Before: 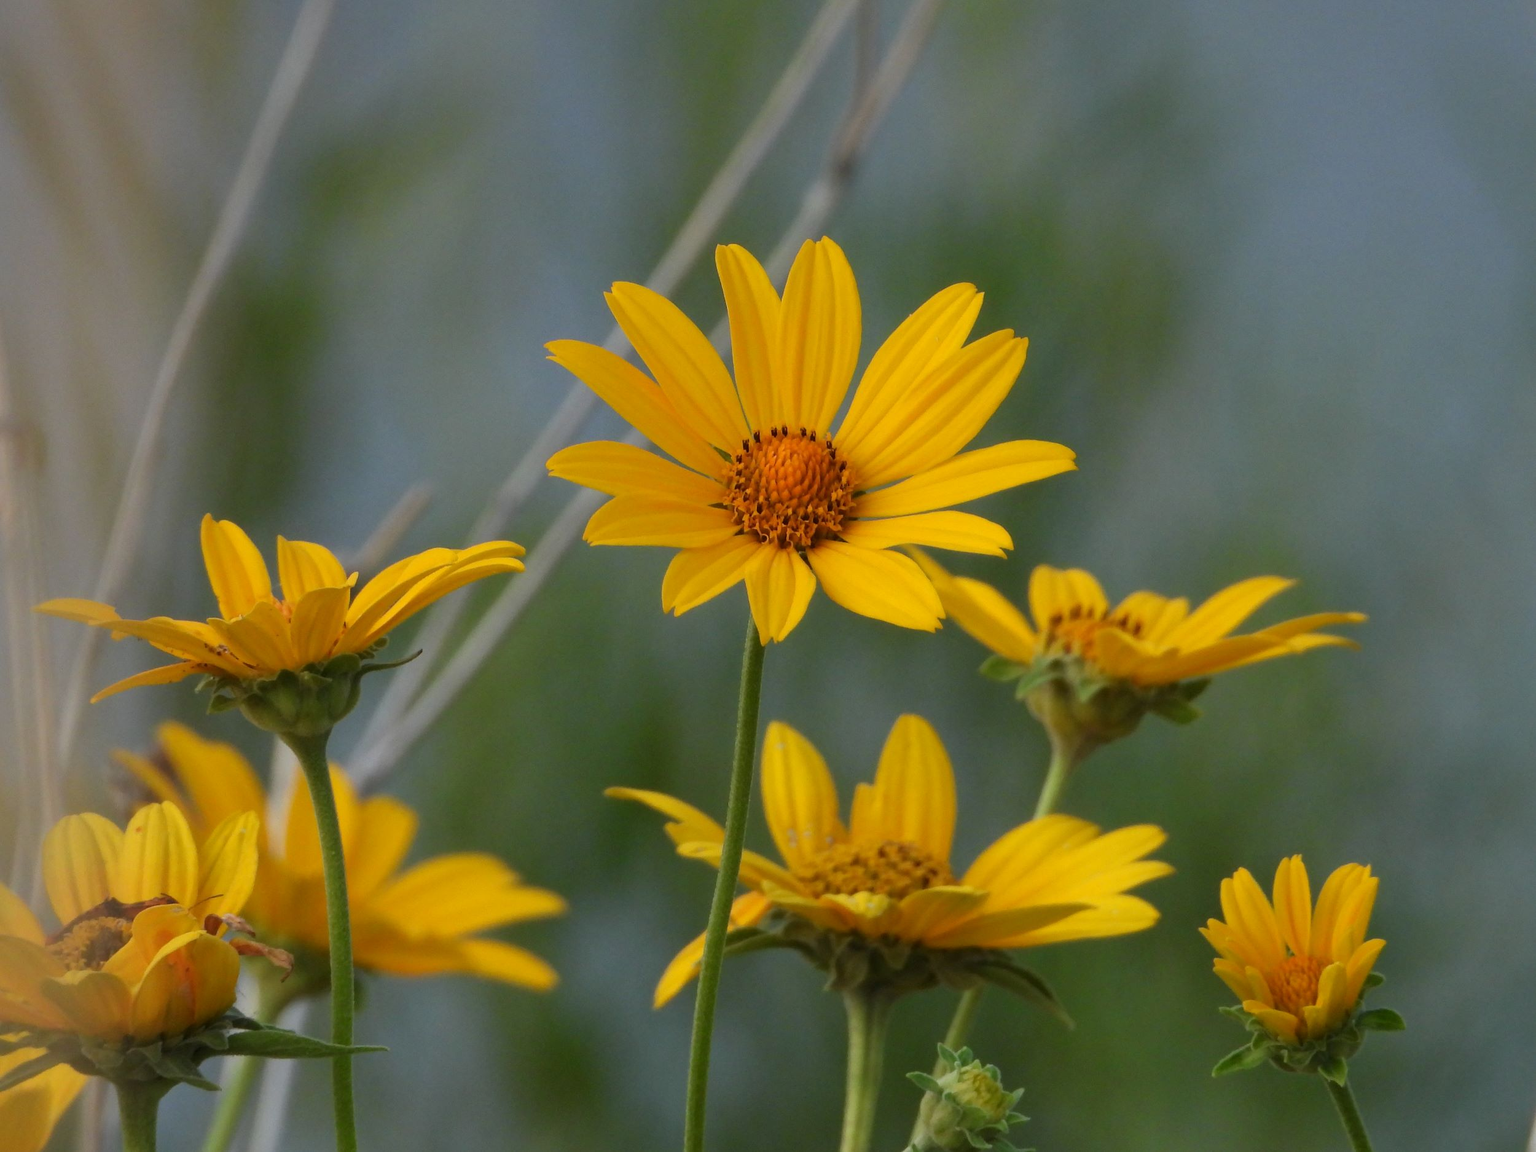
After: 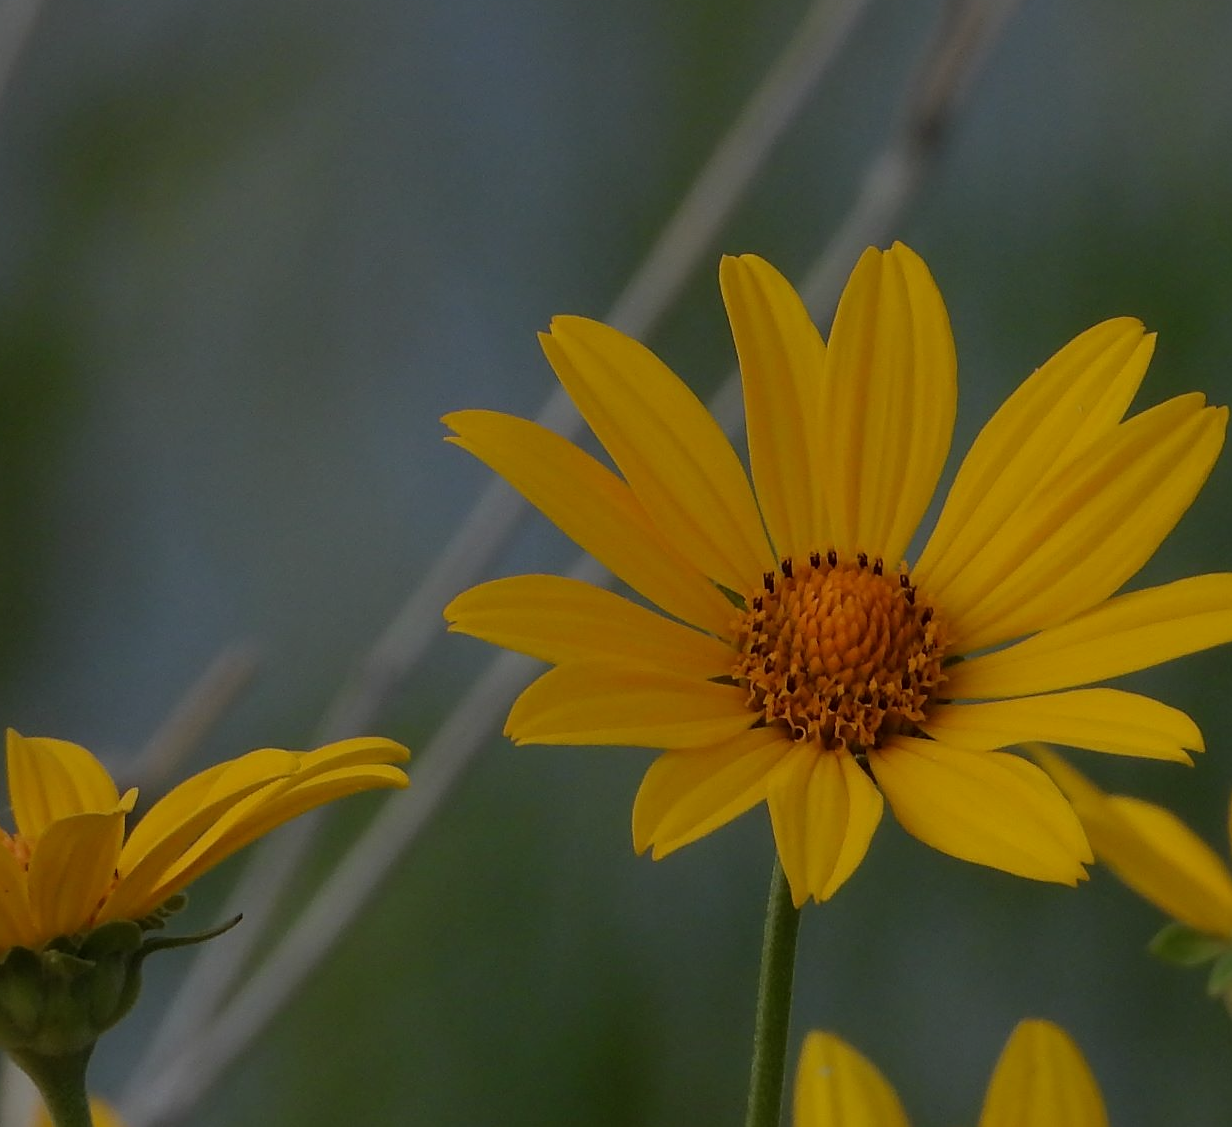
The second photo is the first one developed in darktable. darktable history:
crop: left 17.835%, top 7.675%, right 32.881%, bottom 32.213%
sharpen: on, module defaults
exposure: exposure -1 EV, compensate highlight preservation false
